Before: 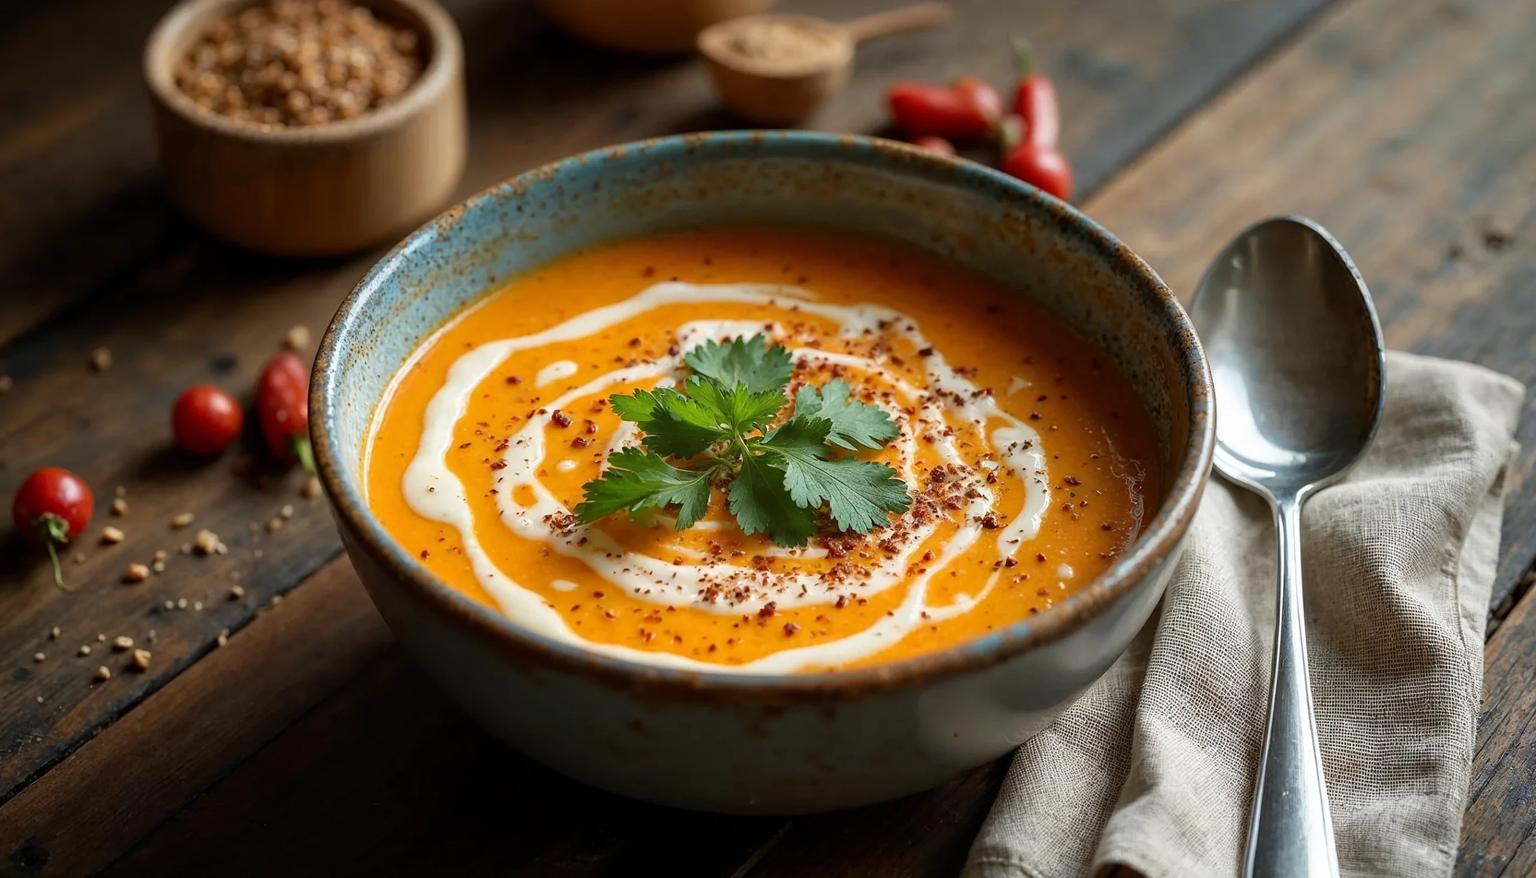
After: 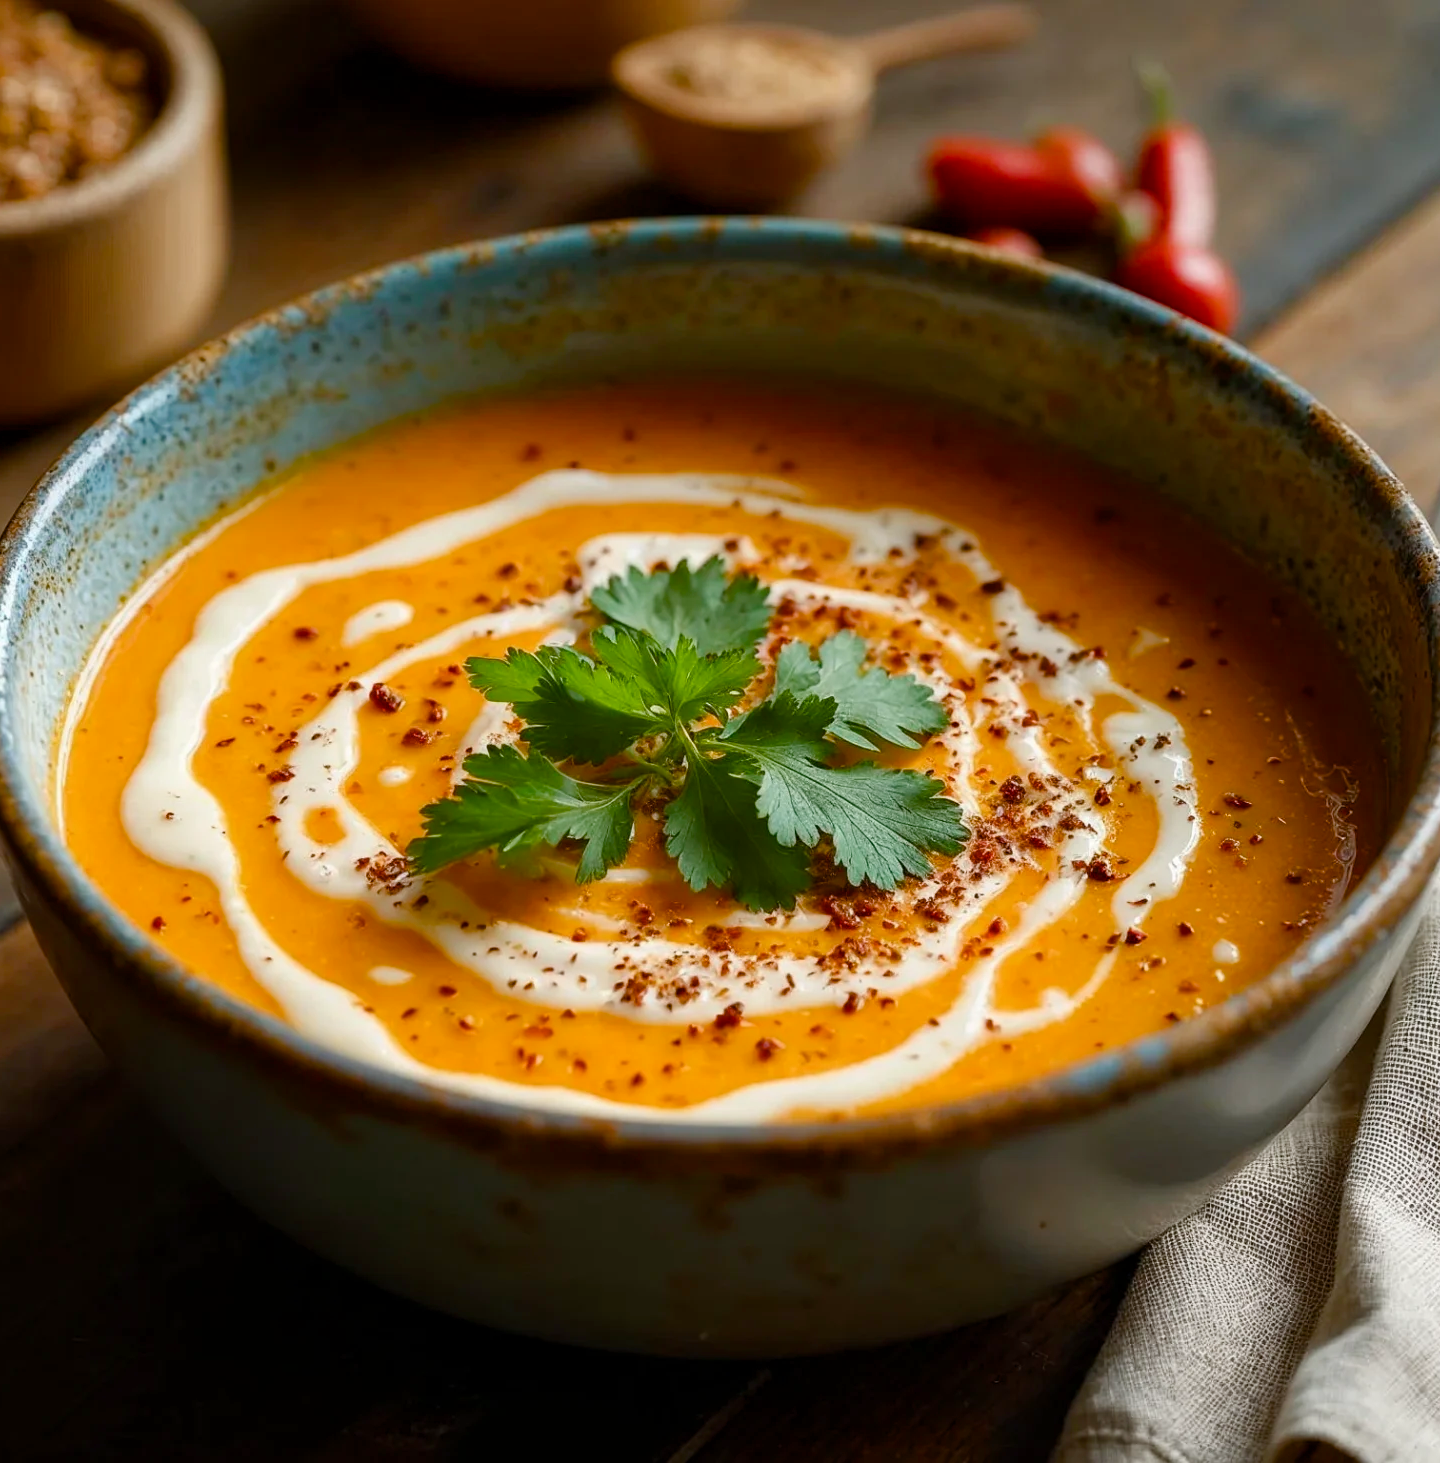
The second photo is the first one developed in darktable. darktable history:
crop: left 21.496%, right 22.254%
color balance rgb: perceptual saturation grading › global saturation 20%, perceptual saturation grading › highlights -25%, perceptual saturation grading › shadows 50%
